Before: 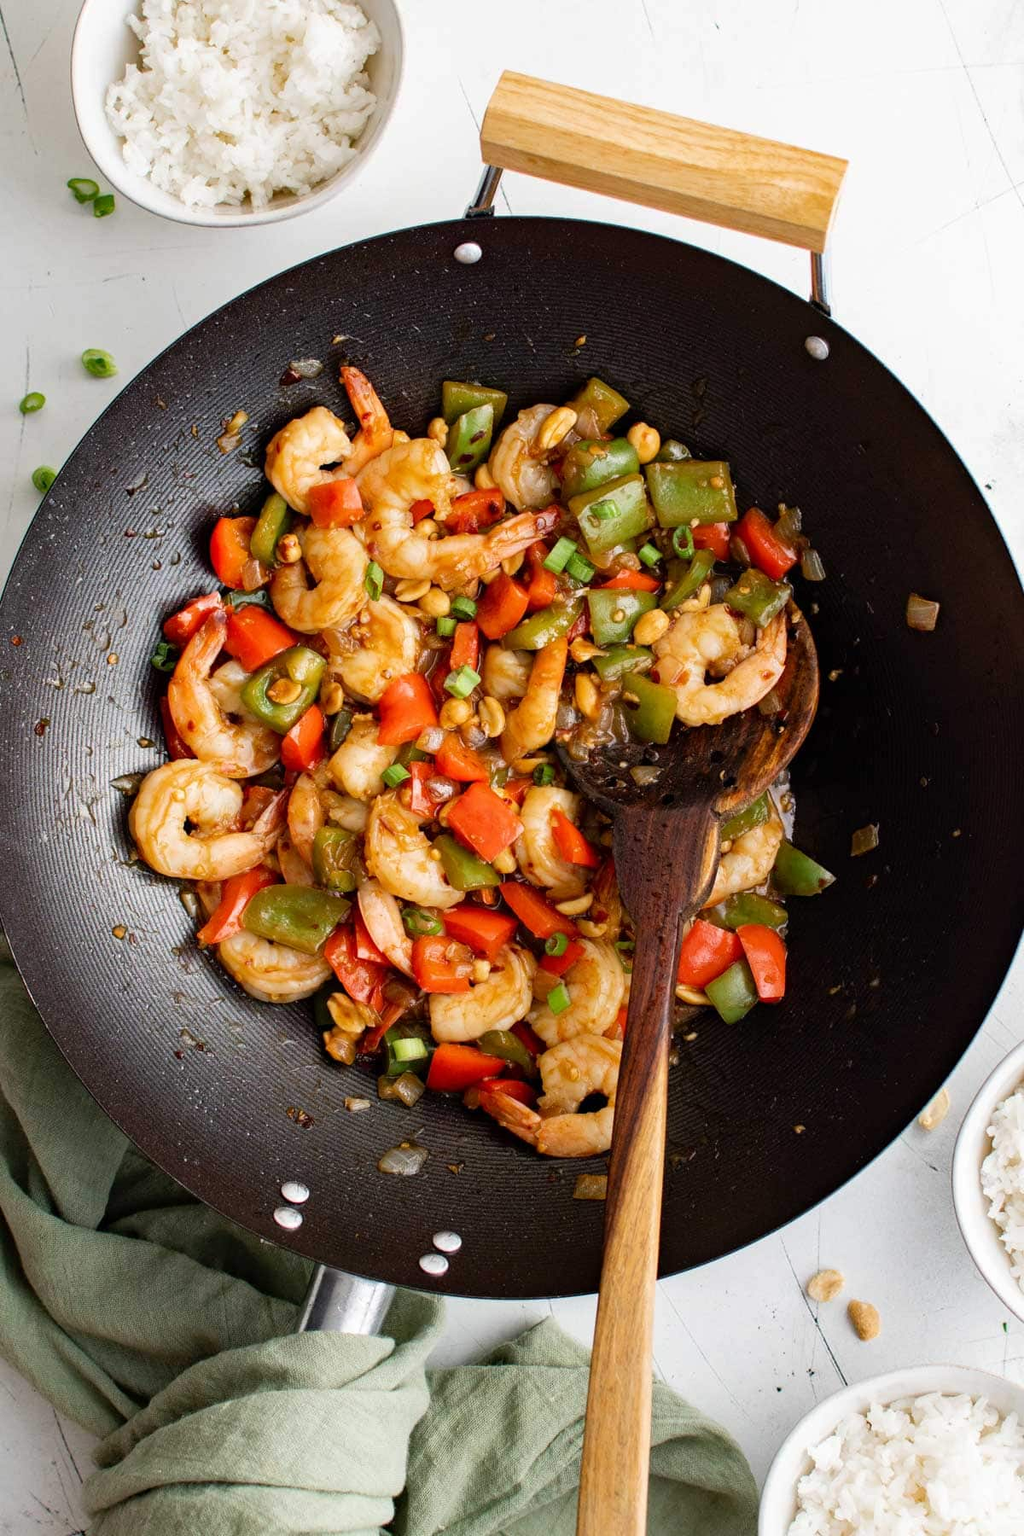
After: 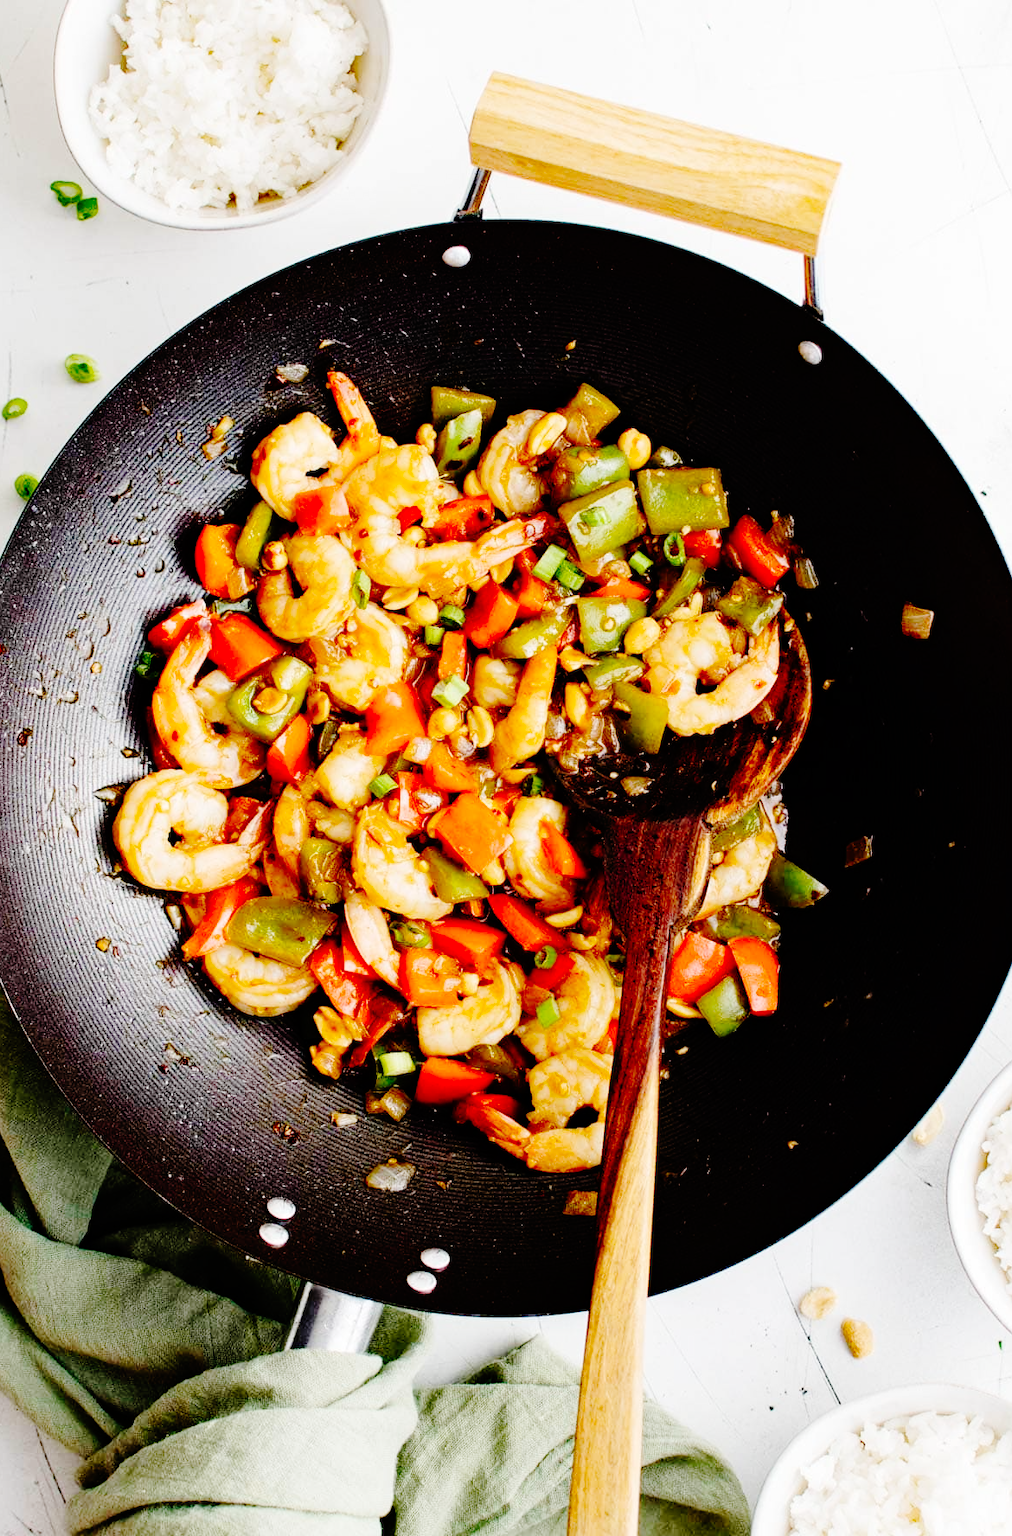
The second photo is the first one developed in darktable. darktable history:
crop and rotate: left 1.774%, right 0.633%, bottom 1.28%
base curve: curves: ch0 [(0, 0) (0.036, 0.01) (0.123, 0.254) (0.258, 0.504) (0.507, 0.748) (1, 1)], preserve colors none
